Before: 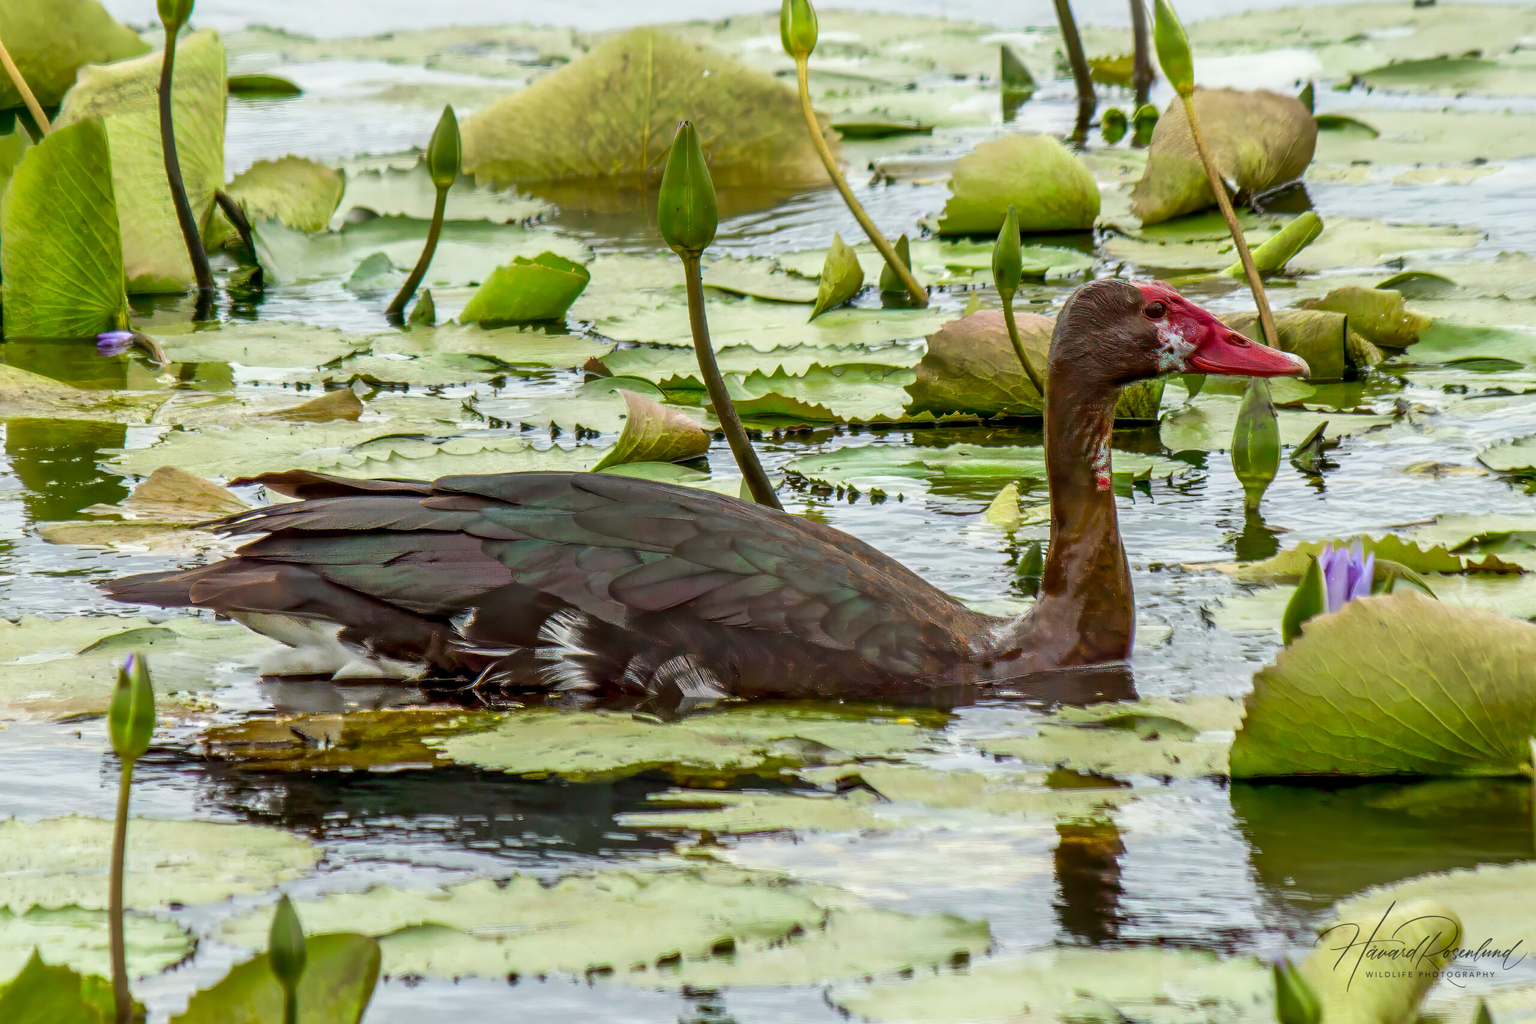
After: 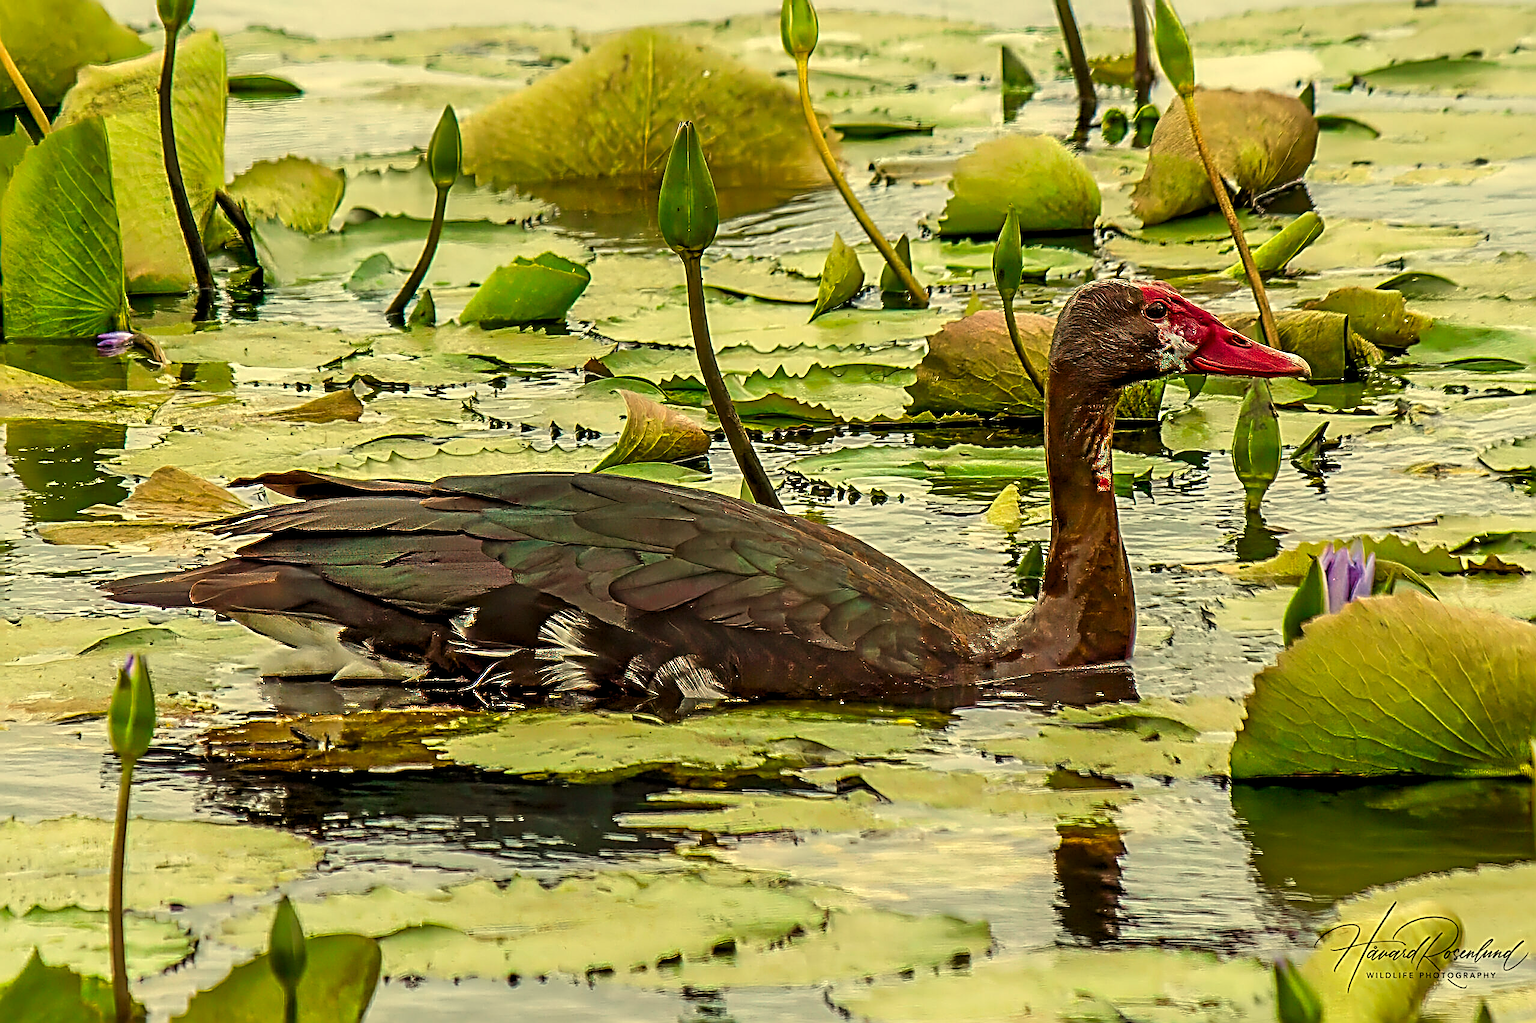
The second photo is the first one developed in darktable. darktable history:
tone equalizer: -8 EV 0.25 EV, -7 EV 0.417 EV, -6 EV 0.417 EV, -5 EV 0.25 EV, -3 EV -0.25 EV, -2 EV -0.417 EV, -1 EV -0.417 EV, +0 EV -0.25 EV, edges refinement/feathering 500, mask exposure compensation -1.57 EV, preserve details guided filter
levels: levels [0.052, 0.496, 0.908]
contrast brightness saturation: contrast 0.09, saturation 0.28
white balance: red 1.08, blue 0.791
sharpen: radius 3.158, amount 1.731
